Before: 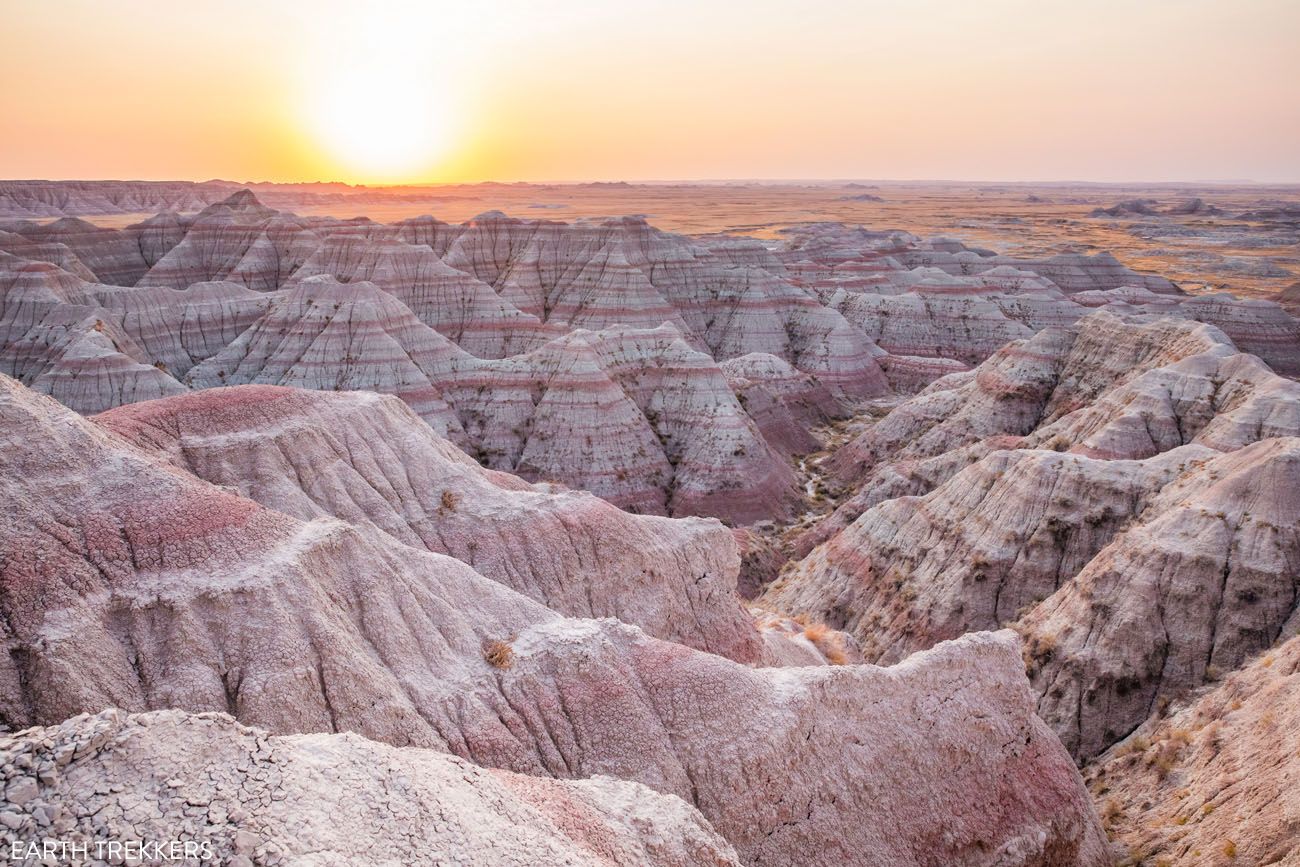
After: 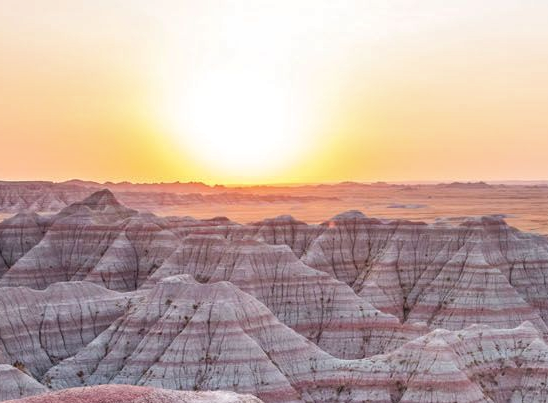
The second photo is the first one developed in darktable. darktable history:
local contrast: highlights 105%, shadows 101%, detail 119%, midtone range 0.2
crop and rotate: left 10.875%, top 0.052%, right 46.948%, bottom 53.38%
shadows and highlights: shadows 31.45, highlights -32.88, soften with gaussian
